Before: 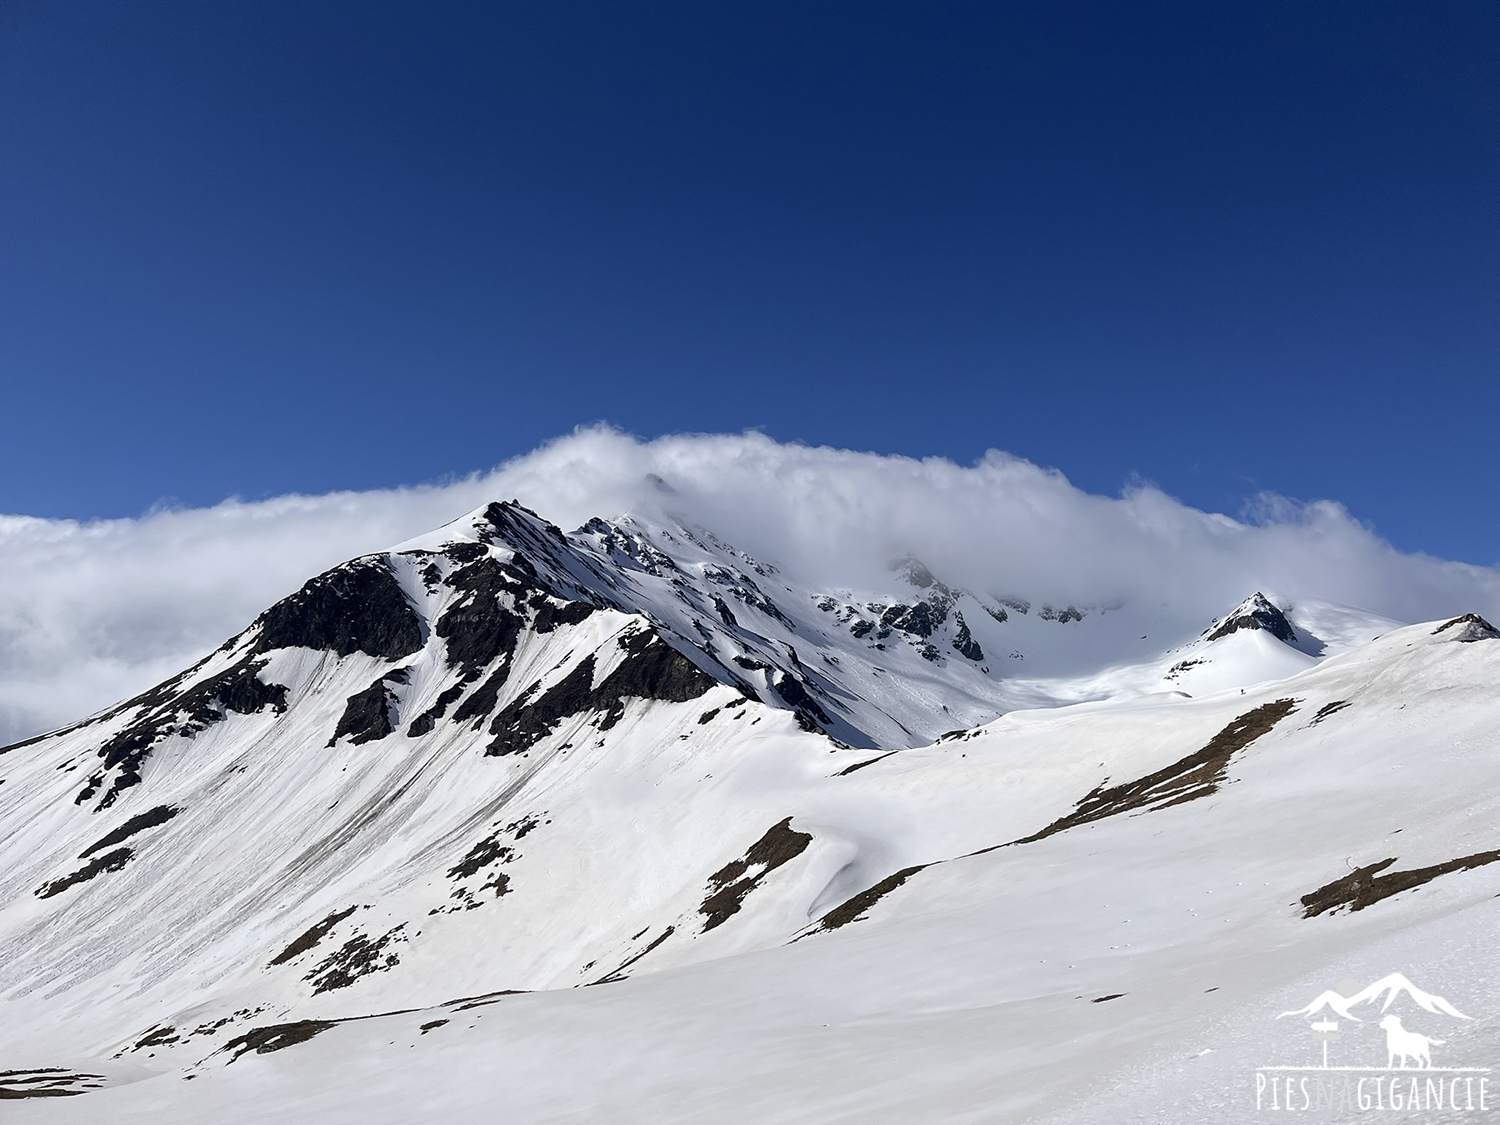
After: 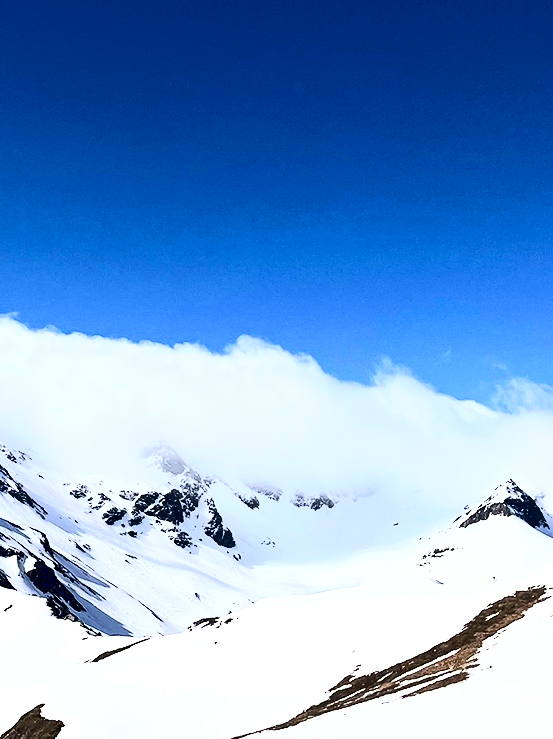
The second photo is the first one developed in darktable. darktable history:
tone curve: curves: ch0 [(0, 0) (0.003, 0.006) (0.011, 0.011) (0.025, 0.02) (0.044, 0.032) (0.069, 0.035) (0.1, 0.046) (0.136, 0.063) (0.177, 0.089) (0.224, 0.12) (0.277, 0.16) (0.335, 0.206) (0.399, 0.268) (0.468, 0.359) (0.543, 0.466) (0.623, 0.582) (0.709, 0.722) (0.801, 0.808) (0.898, 0.886) (1, 1)], color space Lab, independent channels, preserve colors none
base curve: curves: ch0 [(0, 0) (0.007, 0.004) (0.027, 0.03) (0.046, 0.07) (0.207, 0.54) (0.442, 0.872) (0.673, 0.972) (1, 1)]
crop and rotate: left 49.911%, top 10.116%, right 13.187%, bottom 24.195%
exposure: black level correction 0.001, exposure 0.674 EV, compensate highlight preservation false
